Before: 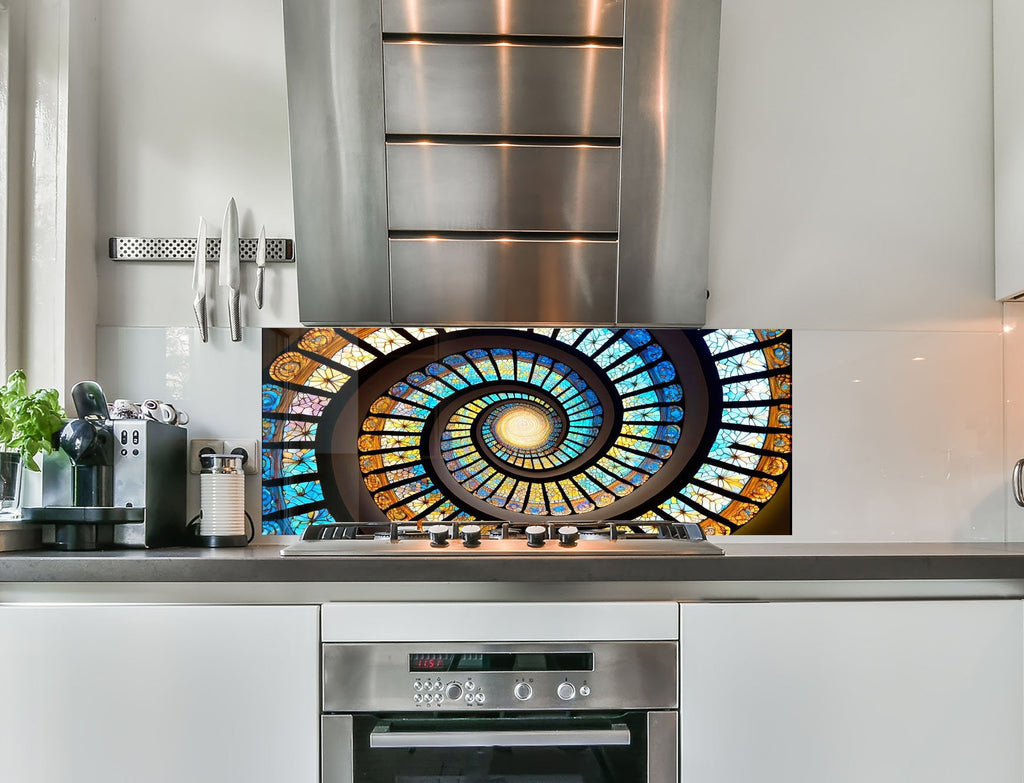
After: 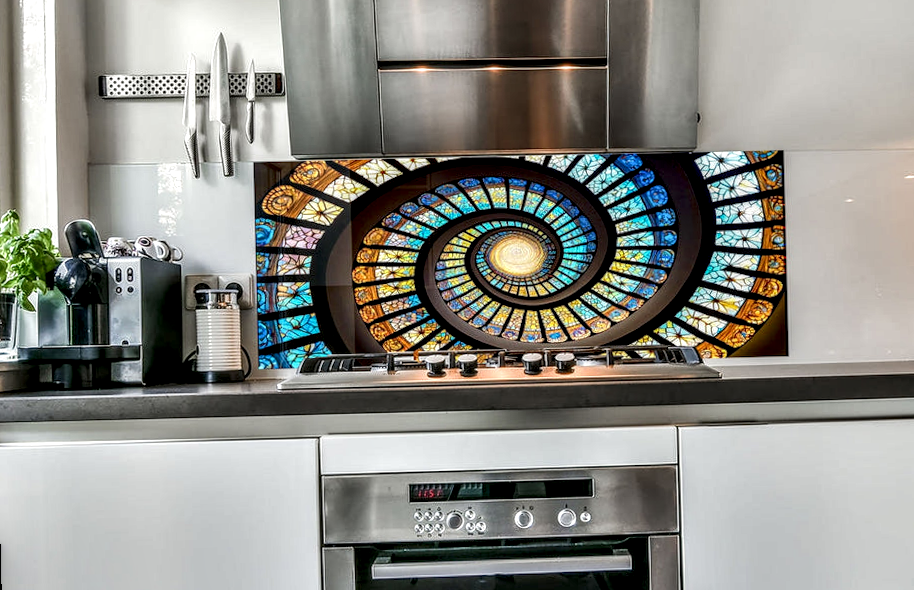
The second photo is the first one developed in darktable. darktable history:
crop: top 20.916%, right 9.437%, bottom 0.316%
local contrast: highlights 19%, detail 186%
rotate and perspective: rotation -1.42°, crop left 0.016, crop right 0.984, crop top 0.035, crop bottom 0.965
